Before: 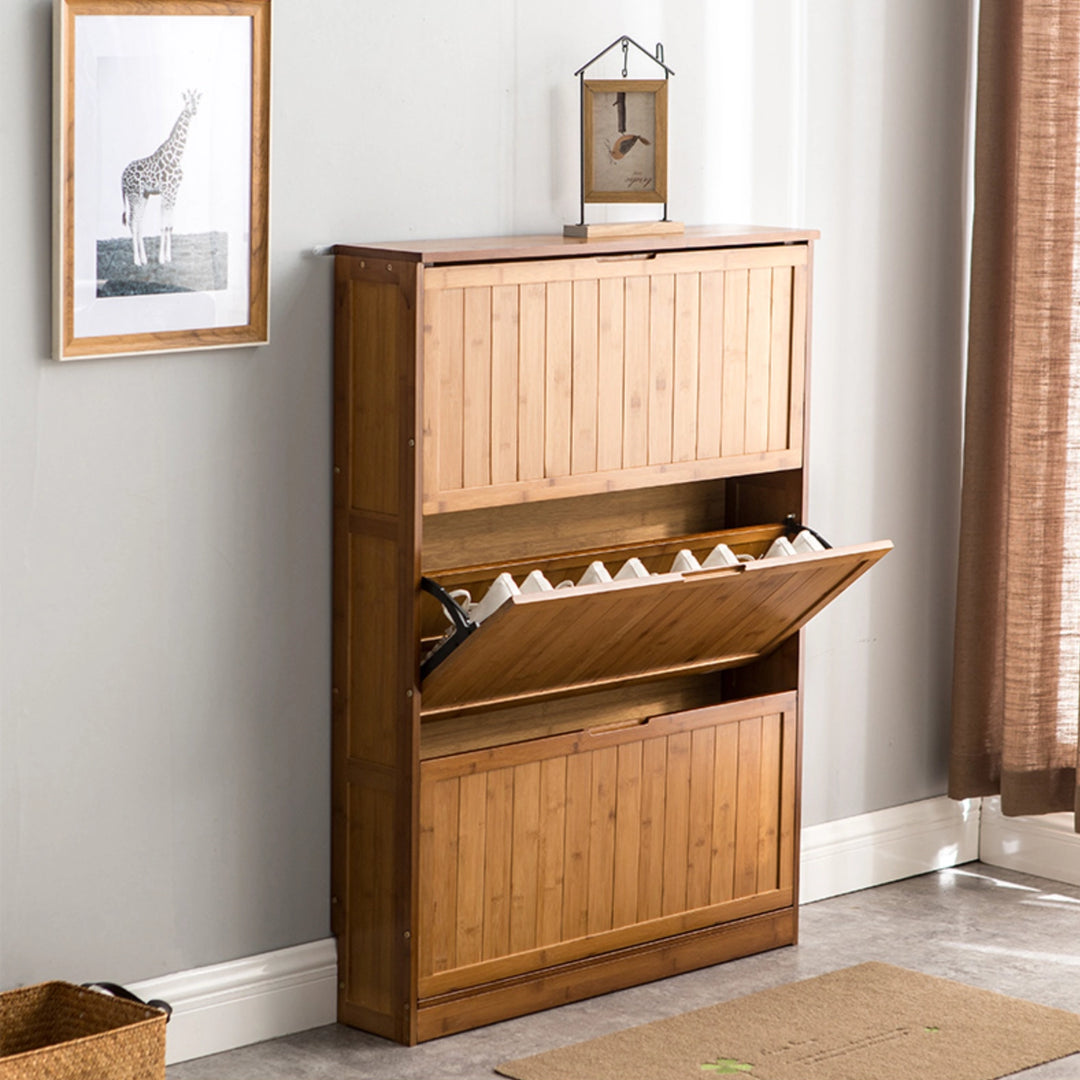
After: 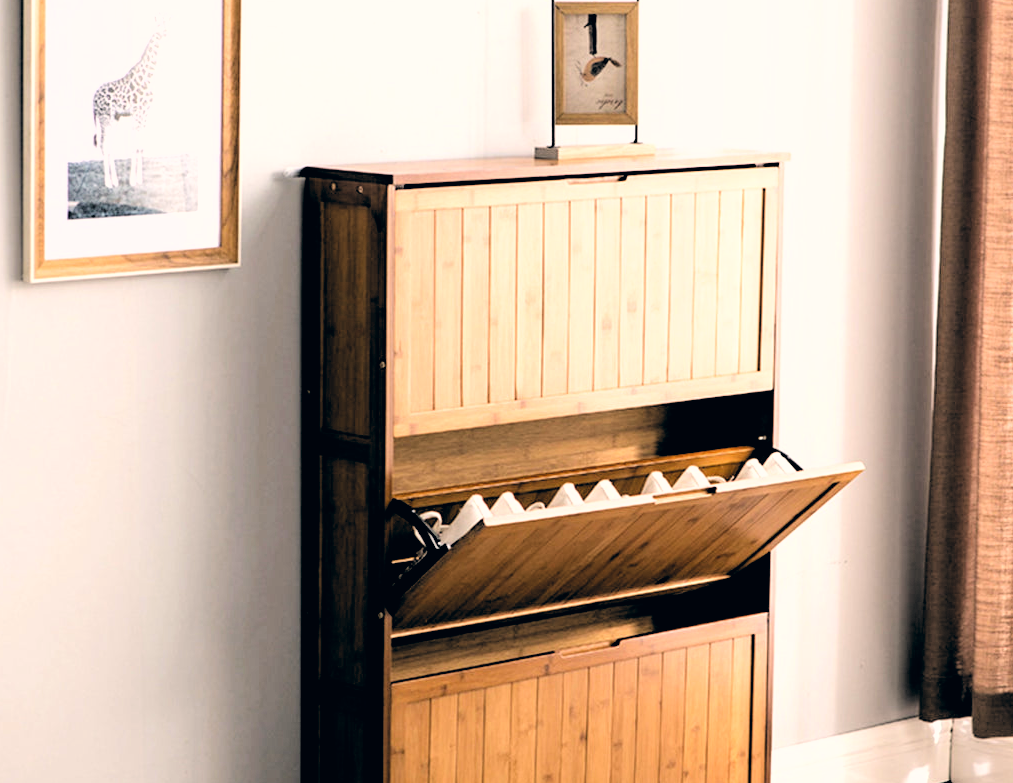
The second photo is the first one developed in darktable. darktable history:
color correction: highlights a* 5.38, highlights b* 5.3, shadows a* -4.26, shadows b* -5.11
crop: left 2.737%, top 7.287%, right 3.421%, bottom 20.179%
filmic rgb: middle gray luminance 13.55%, black relative exposure -1.97 EV, white relative exposure 3.1 EV, threshold 6 EV, target black luminance 0%, hardness 1.79, latitude 59.23%, contrast 1.728, highlights saturation mix 5%, shadows ↔ highlights balance -37.52%, add noise in highlights 0, color science v3 (2019), use custom middle-gray values true, iterations of high-quality reconstruction 0, contrast in highlights soft, enable highlight reconstruction true
